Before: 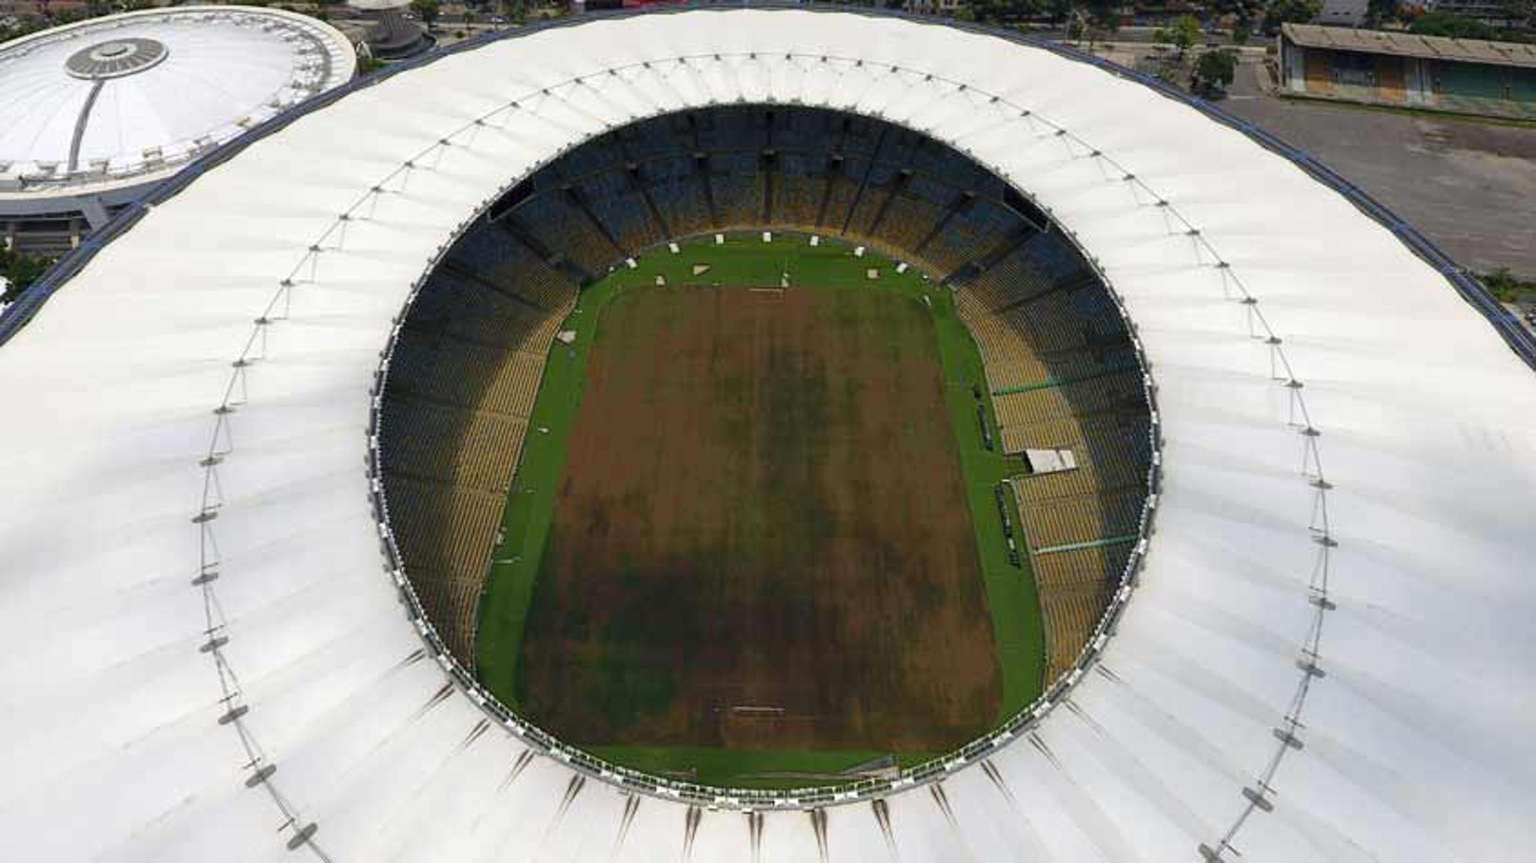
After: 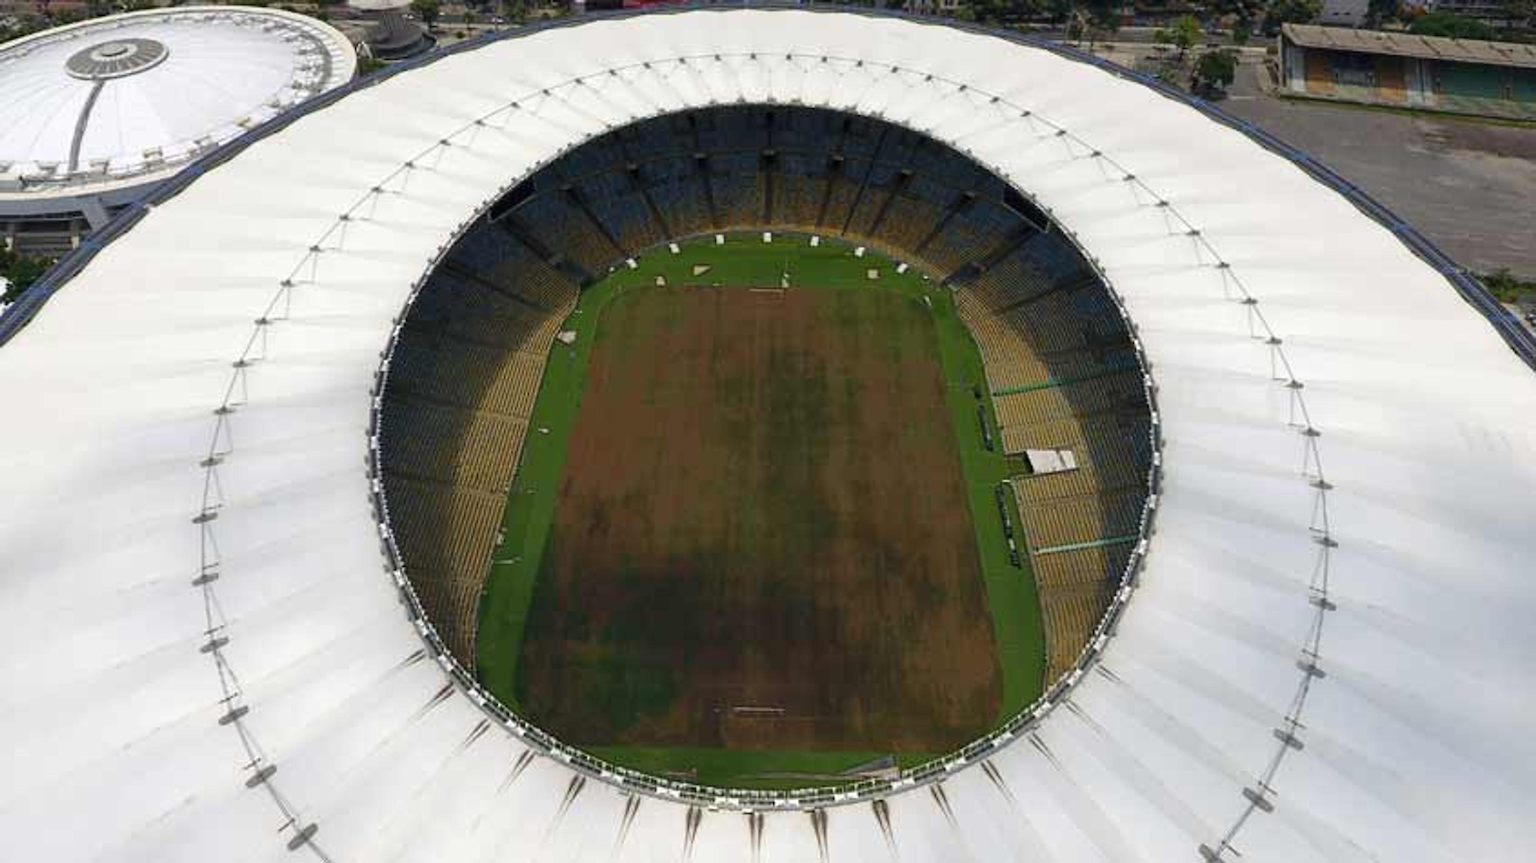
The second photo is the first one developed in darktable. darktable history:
sharpen: radius 1.042, threshold 0.901
